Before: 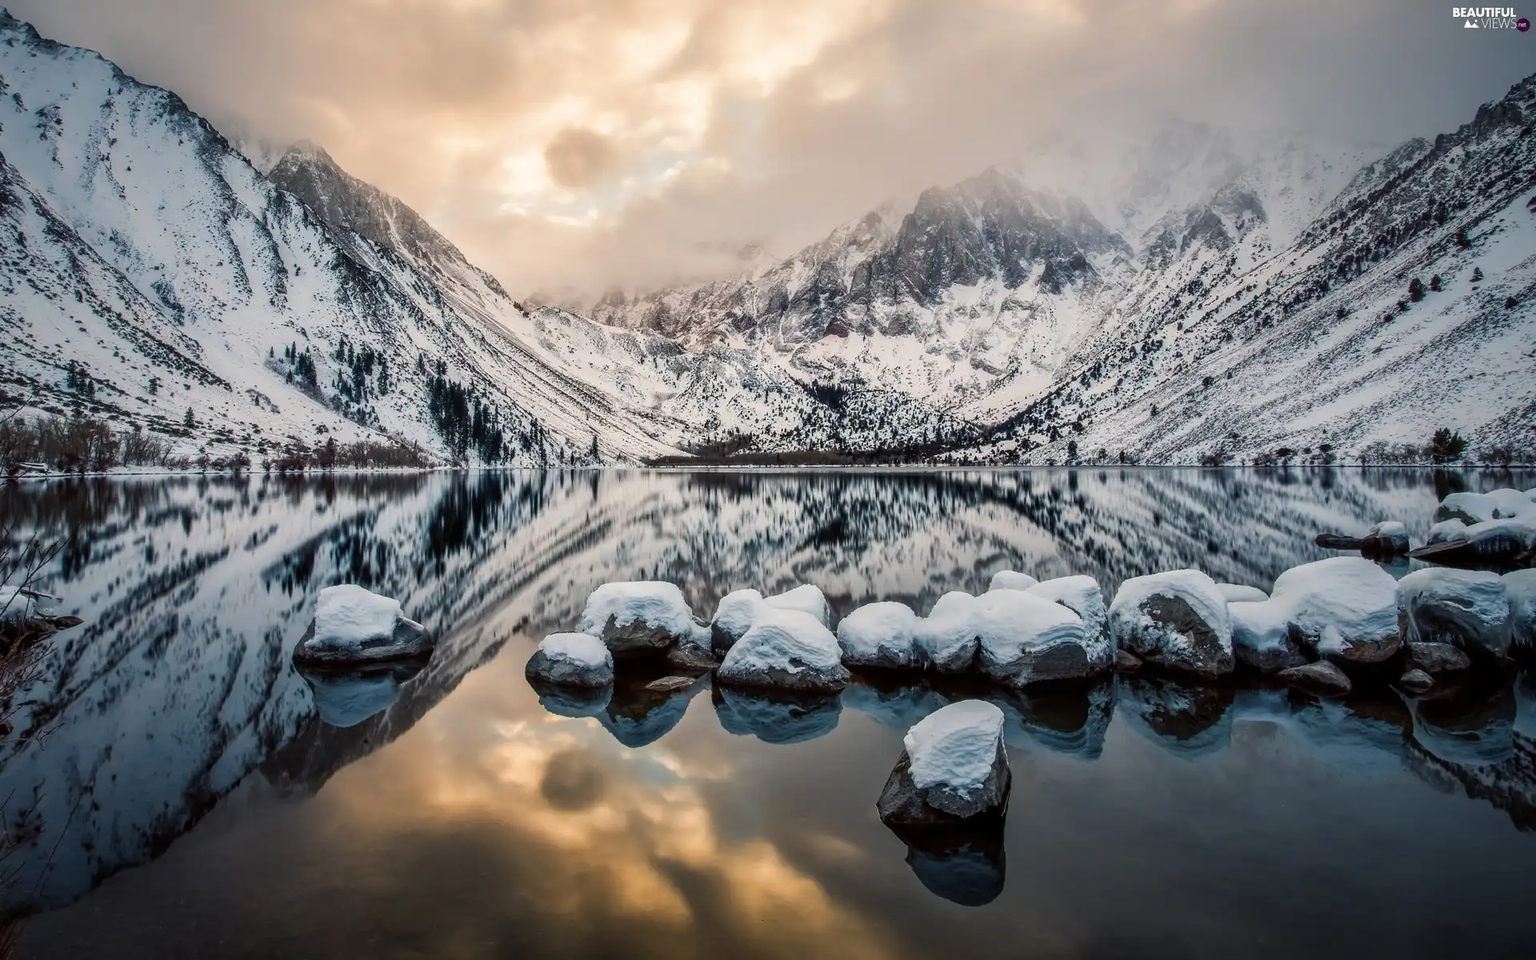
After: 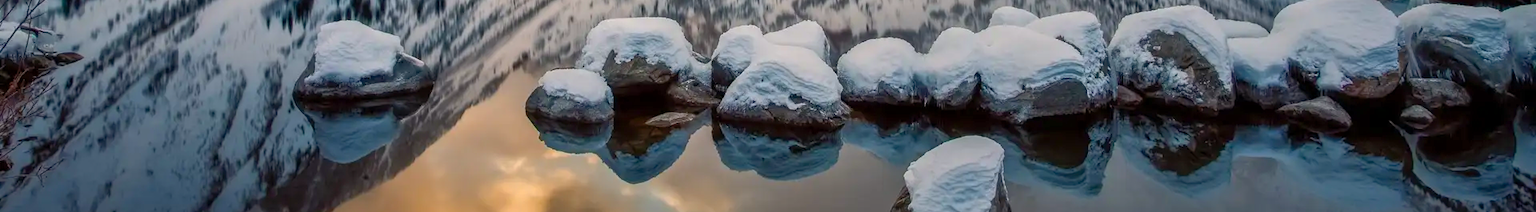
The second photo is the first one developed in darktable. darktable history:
shadows and highlights: on, module defaults
crop and rotate: top 58.757%, bottom 19.134%
vignetting: fall-off start 97.52%, fall-off radius 98.93%, brightness -0.575, width/height ratio 1.364
tone equalizer: on, module defaults
color balance rgb: power › chroma 0.3%, power › hue 22.09°, highlights gain › chroma 0.269%, highlights gain › hue 331.82°, perceptual saturation grading › global saturation 19.833%, global vibrance 20%
